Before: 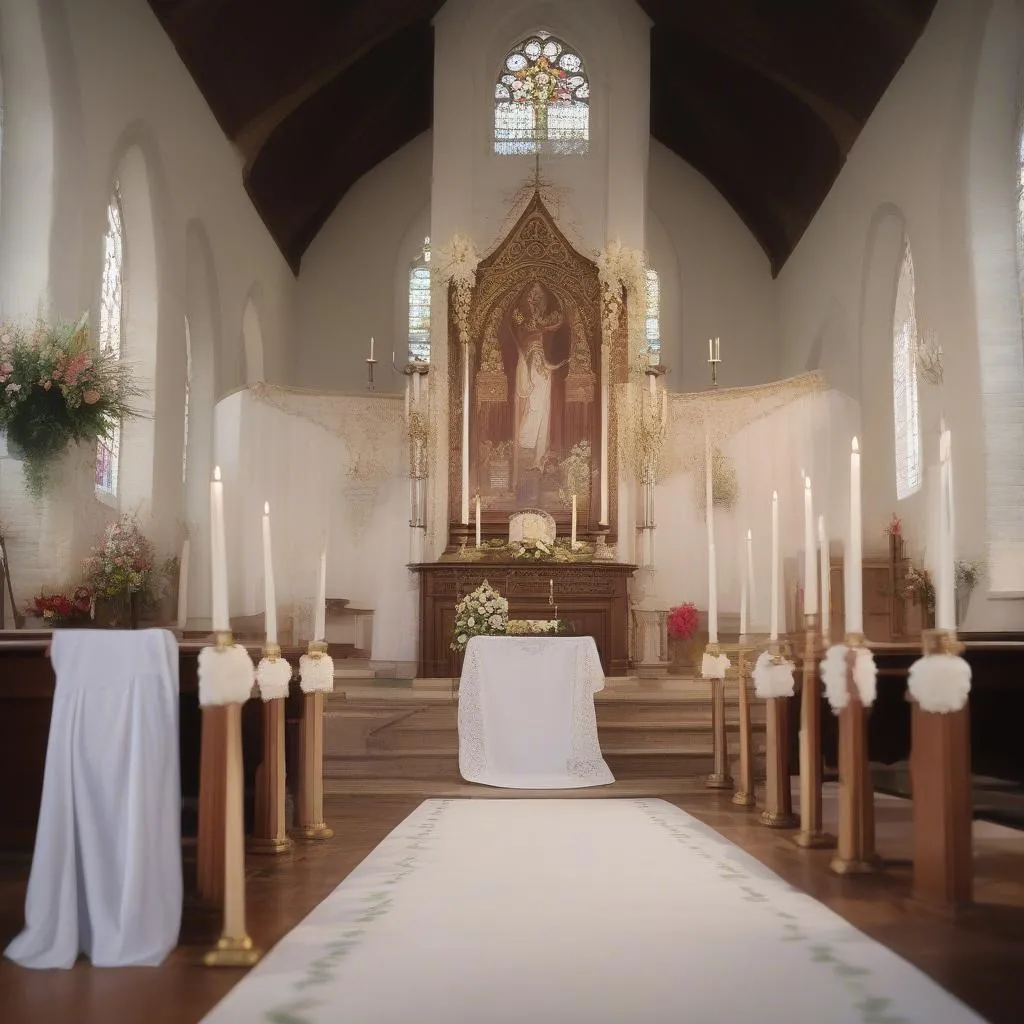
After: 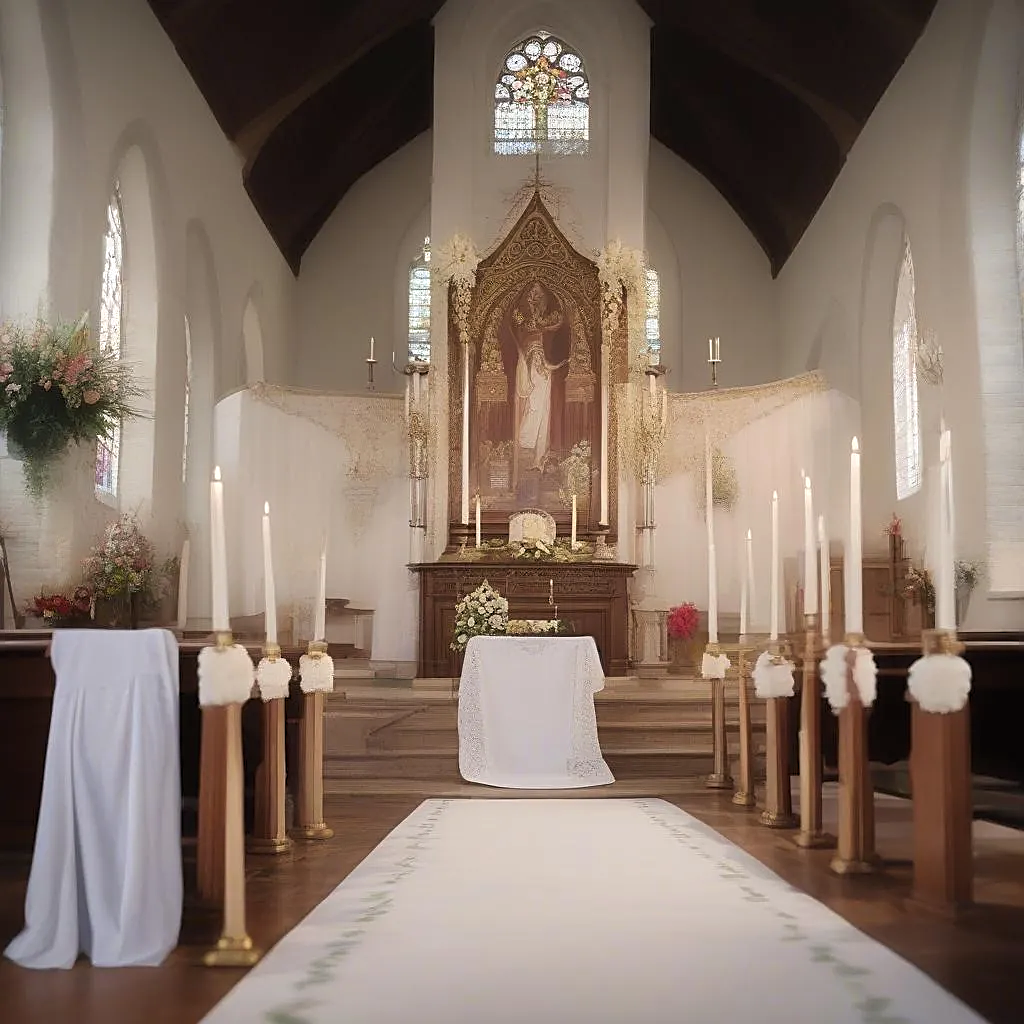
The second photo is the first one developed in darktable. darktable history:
sharpen: on, module defaults
levels: levels [0.016, 0.492, 0.969]
